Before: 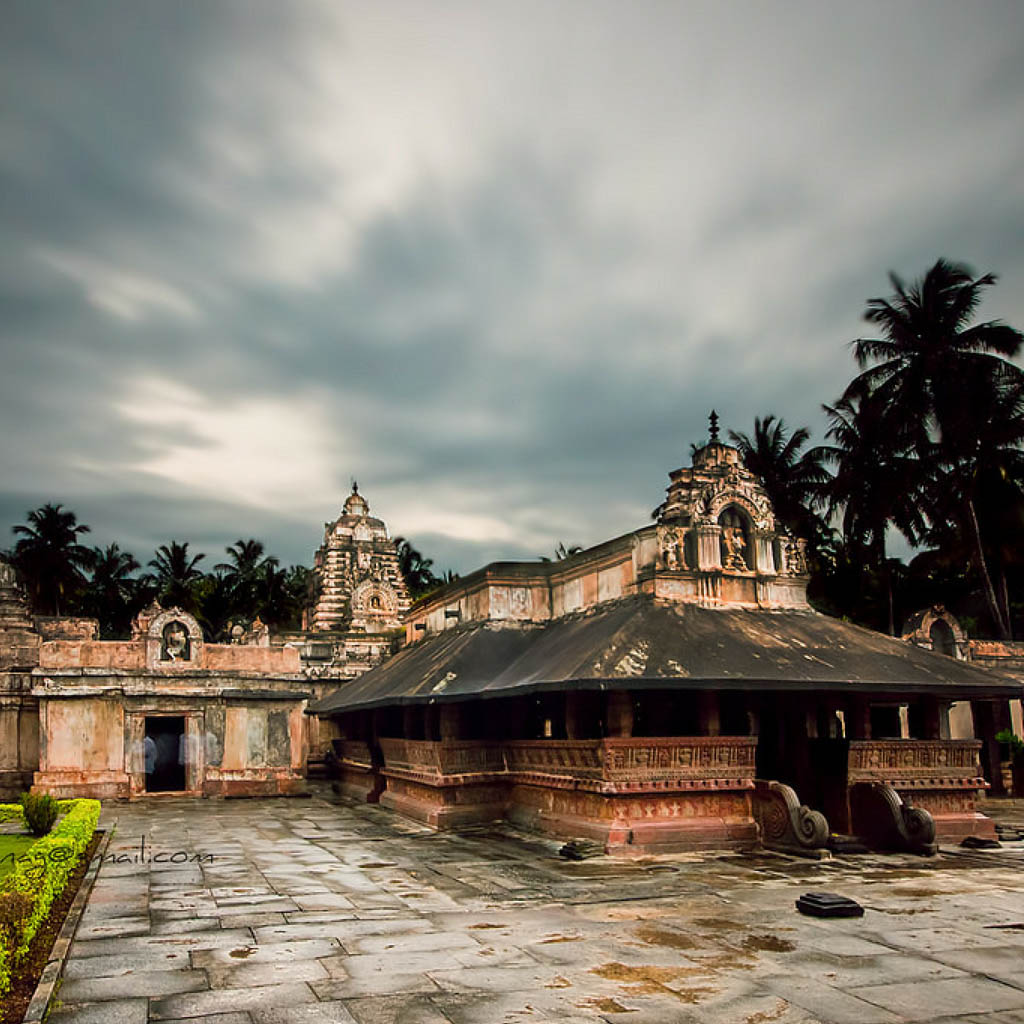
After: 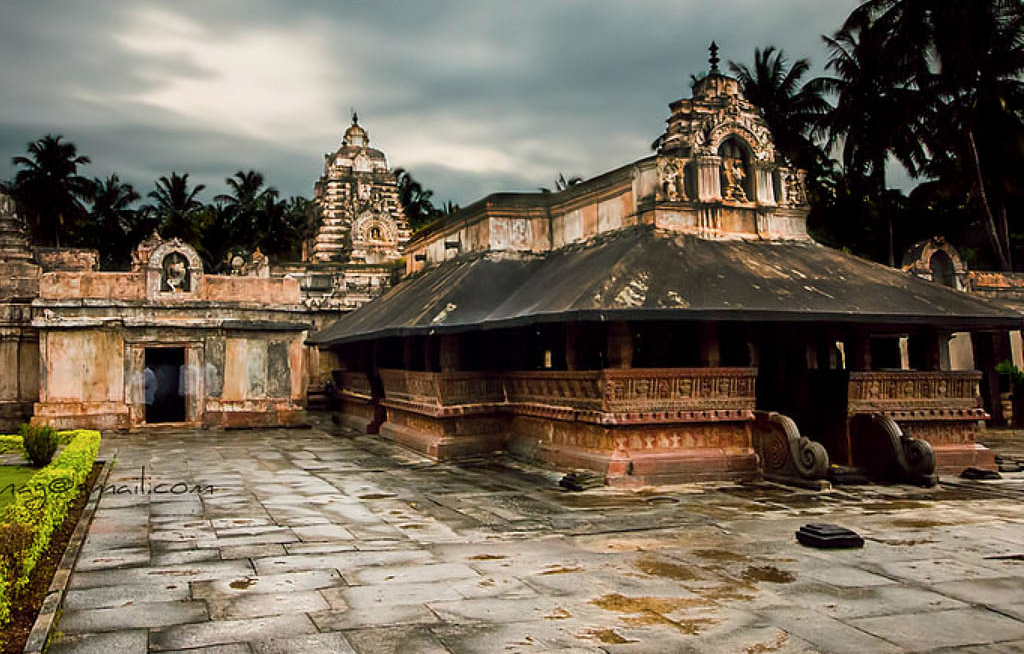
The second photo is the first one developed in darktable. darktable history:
contrast brightness saturation: contrast 0.059, brightness -0.015, saturation -0.249
tone equalizer: on, module defaults
crop and rotate: top 36.084%
color balance rgb: perceptual saturation grading › global saturation 29.492%
